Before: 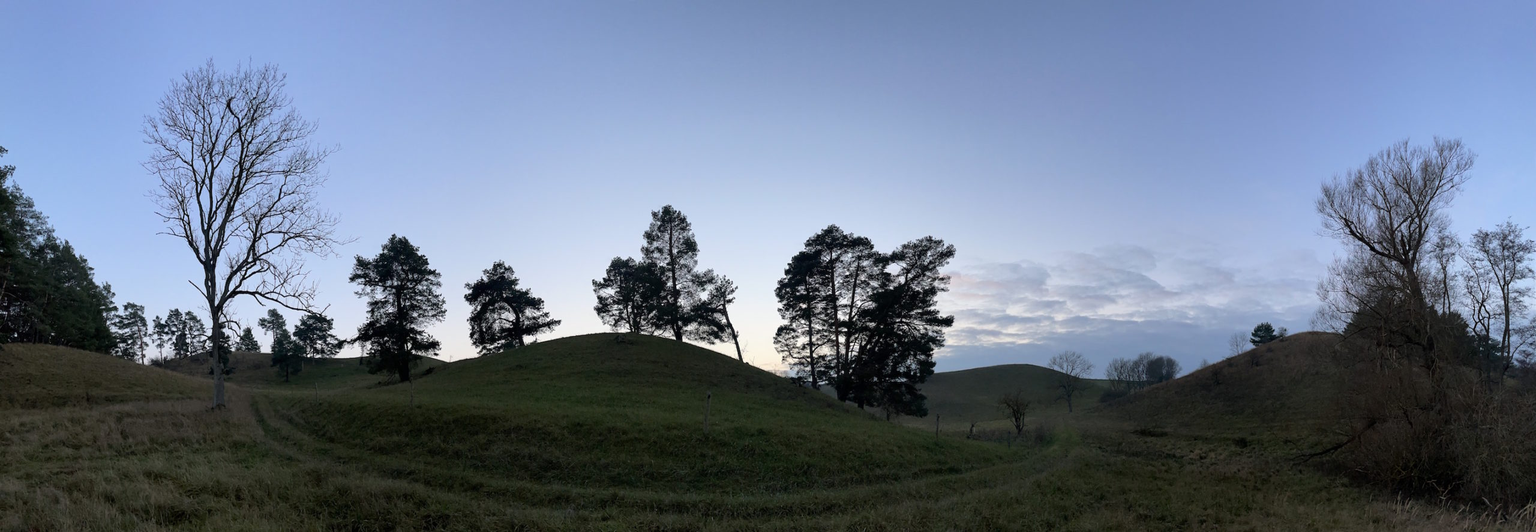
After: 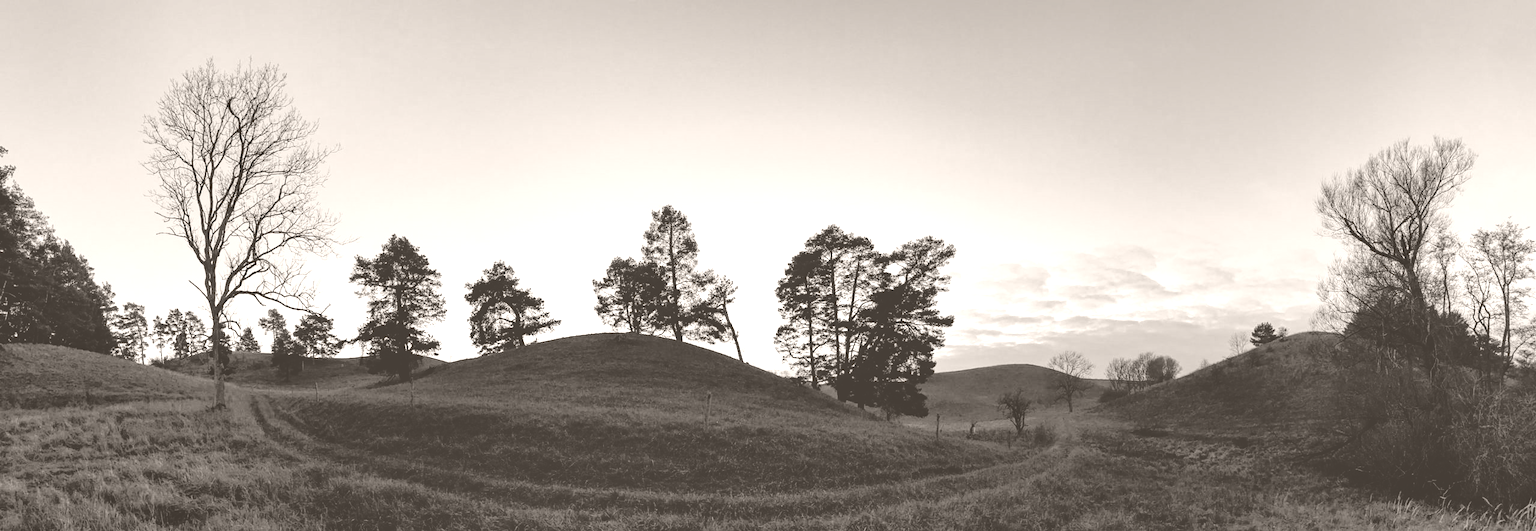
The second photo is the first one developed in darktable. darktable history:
filmic rgb: black relative exposure -7.65 EV, white relative exposure 4.56 EV, hardness 3.61
exposure: exposure -0.36 EV, compensate highlight preservation false
local contrast: highlights 100%, shadows 100%, detail 200%, midtone range 0.2
colorize: hue 34.49°, saturation 35.33%, source mix 100%, lightness 55%, version 1
